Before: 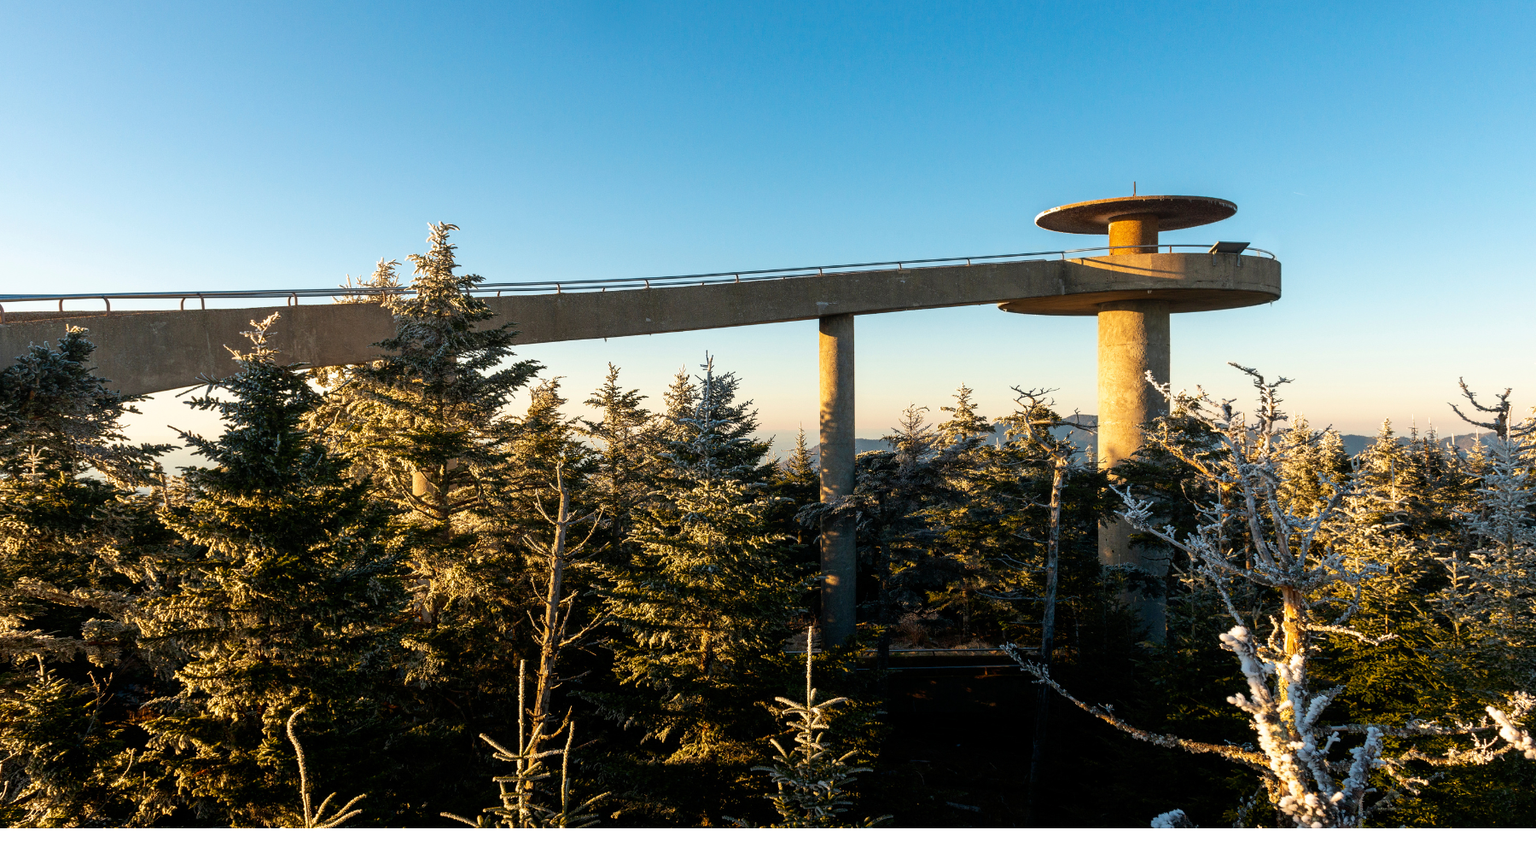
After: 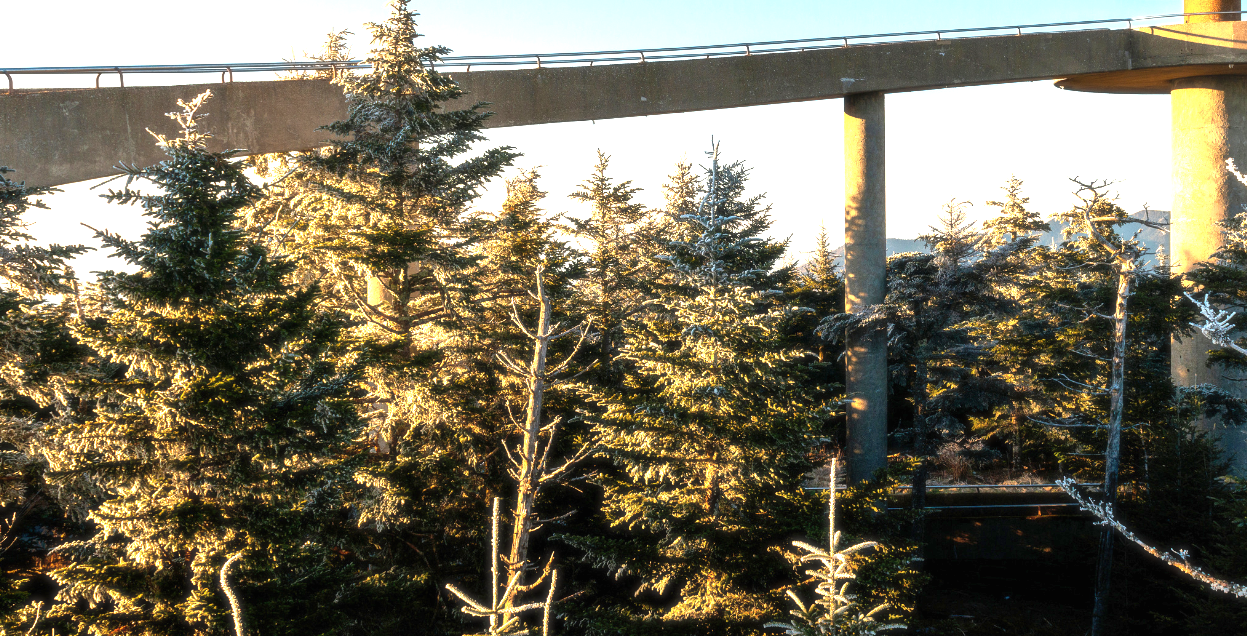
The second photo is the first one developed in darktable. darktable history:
crop: left 6.488%, top 27.668%, right 24.183%, bottom 8.656%
exposure: black level correction 0, exposure 1.379 EV, compensate exposure bias true, compensate highlight preservation false
soften: size 10%, saturation 50%, brightness 0.2 EV, mix 10%
shadows and highlights: shadows 37.27, highlights -28.18, soften with gaussian
